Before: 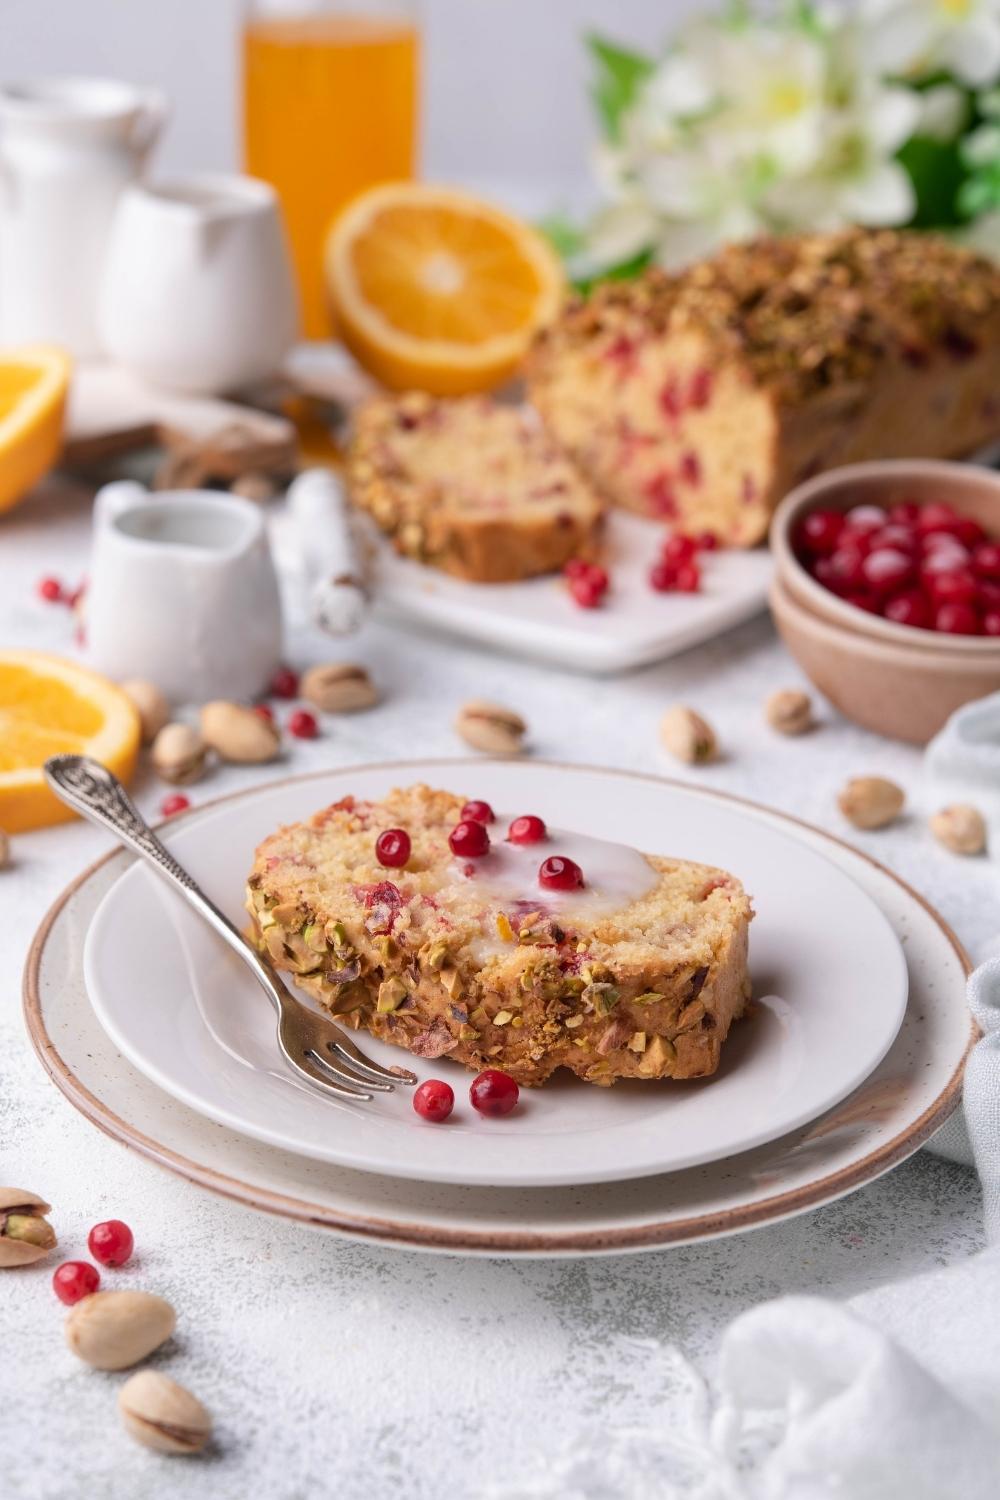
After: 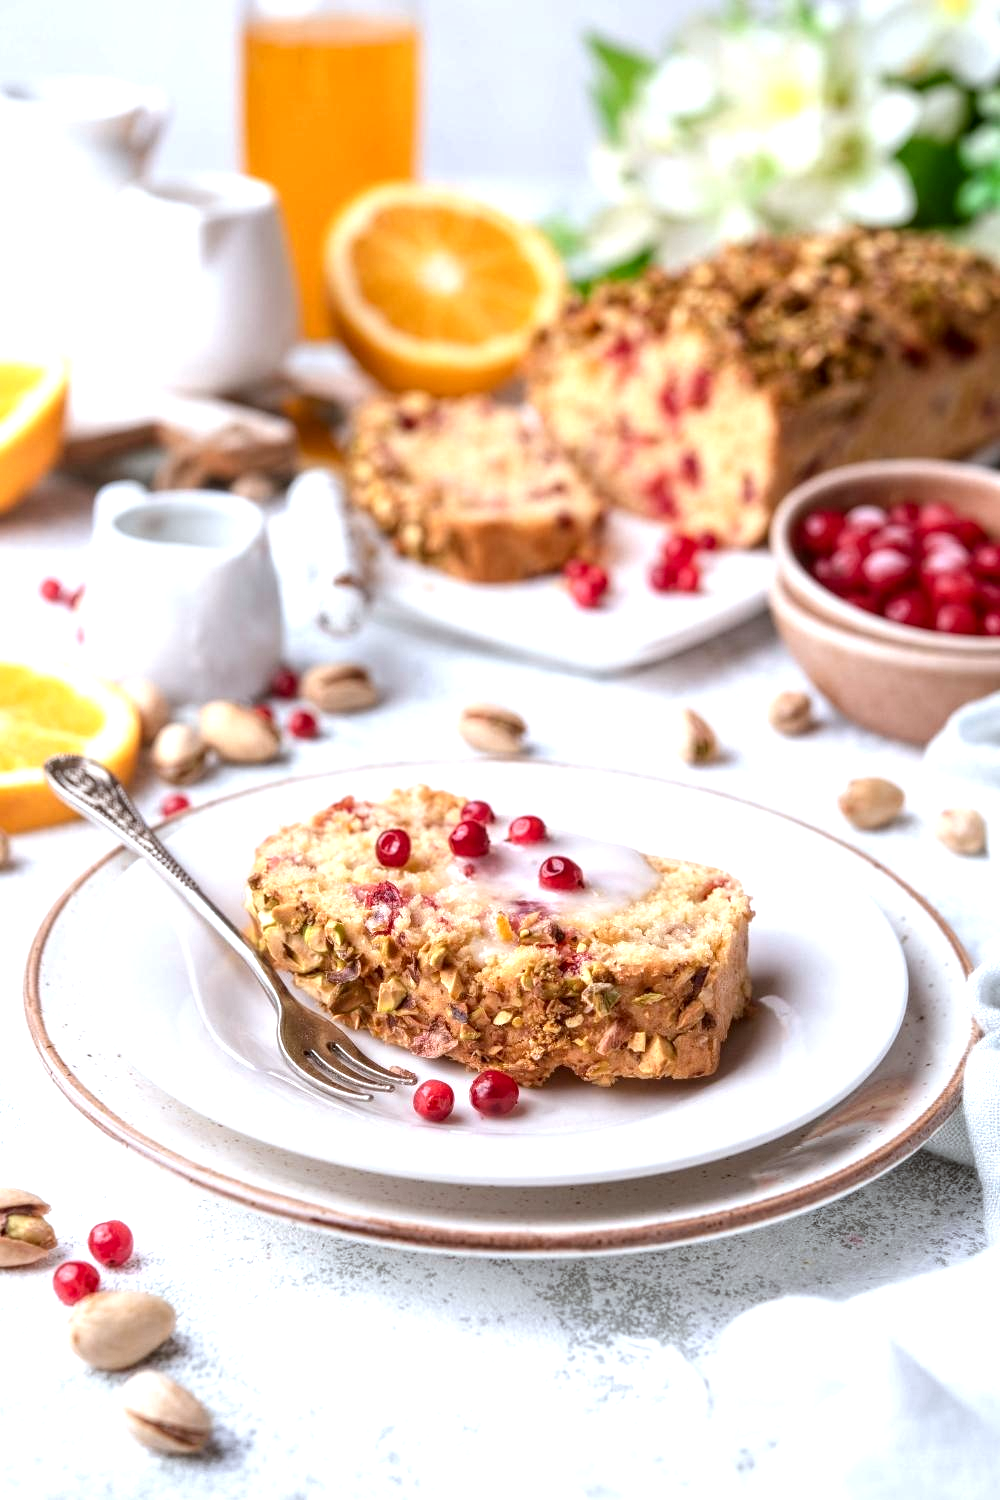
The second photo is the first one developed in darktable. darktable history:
exposure: black level correction 0, exposure 0.691 EV, compensate highlight preservation false
local contrast: highlights 61%, detail 143%, midtone range 0.422
color correction: highlights a* -3.1, highlights b* -6.35, shadows a* 2.97, shadows b* 5.45
